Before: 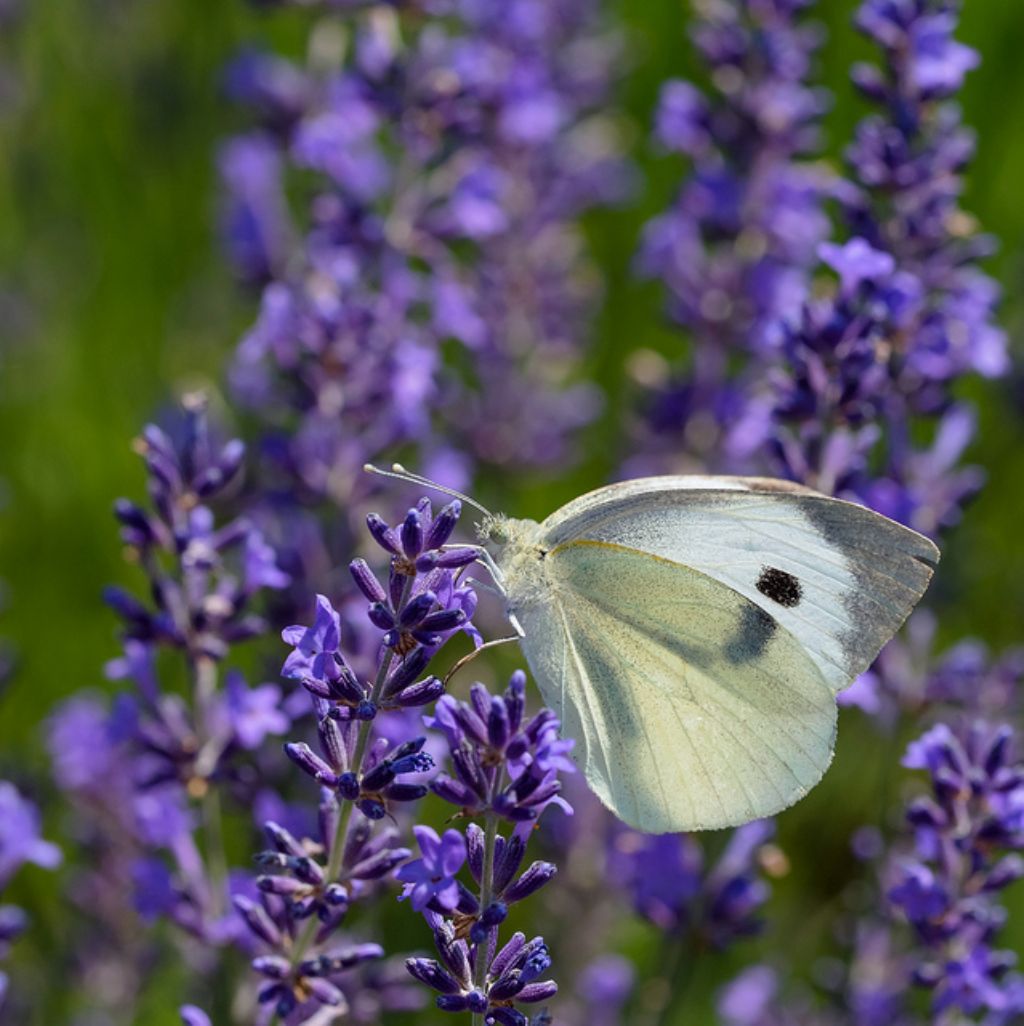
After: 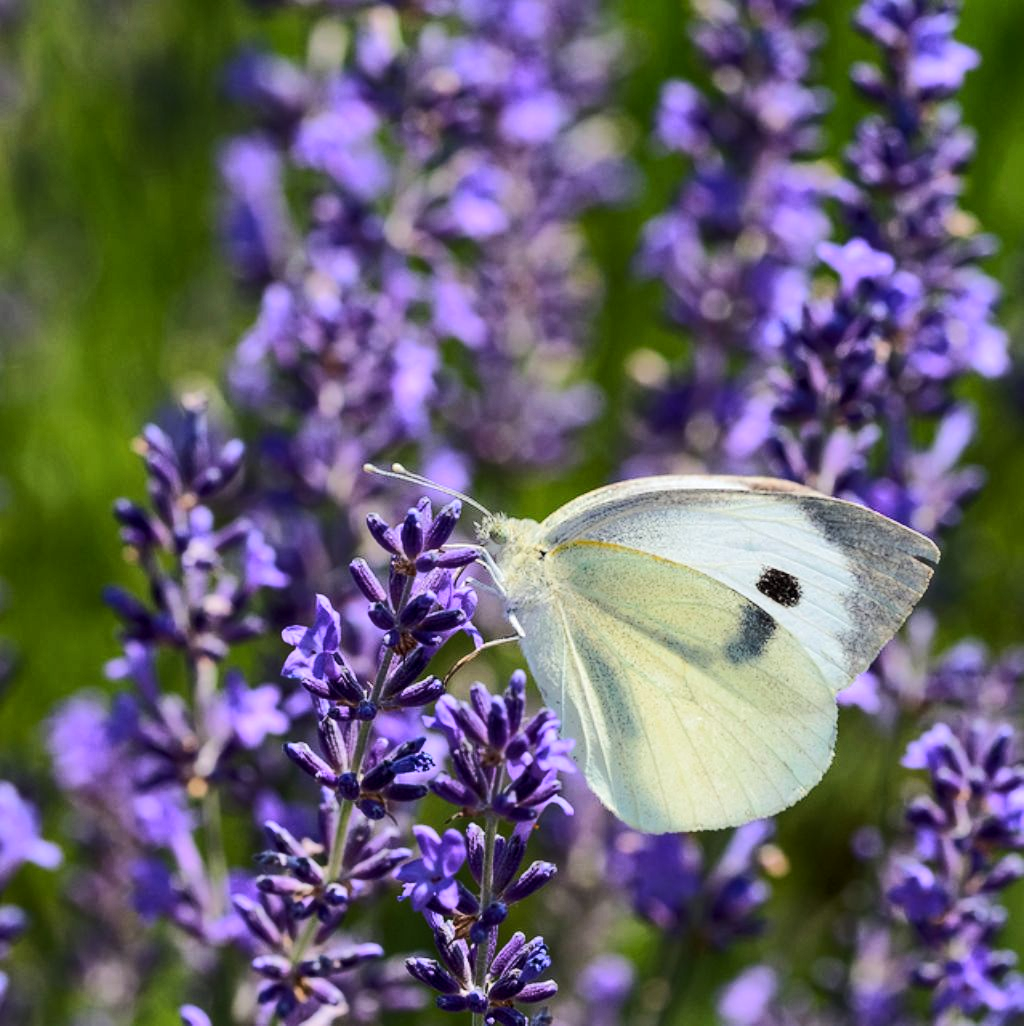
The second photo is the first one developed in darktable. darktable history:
local contrast: highlights 100%, shadows 100%, detail 120%, midtone range 0.2
rgb curve: curves: ch0 [(0, 0) (0.284, 0.292) (0.505, 0.644) (1, 1)]; ch1 [(0, 0) (0.284, 0.292) (0.505, 0.644) (1, 1)]; ch2 [(0, 0) (0.284, 0.292) (0.505, 0.644) (1, 1)], compensate middle gray true
